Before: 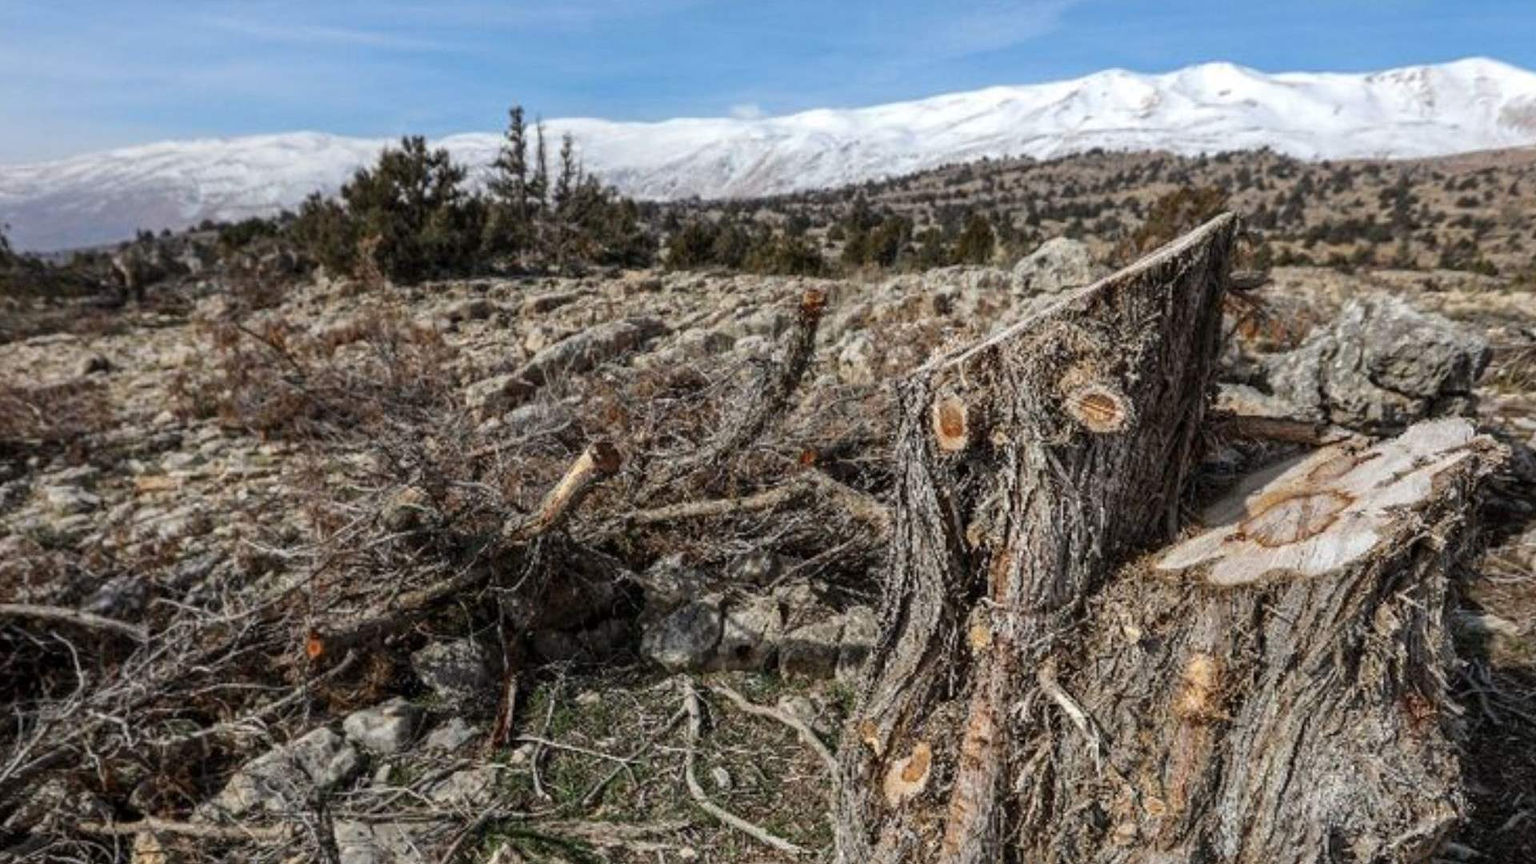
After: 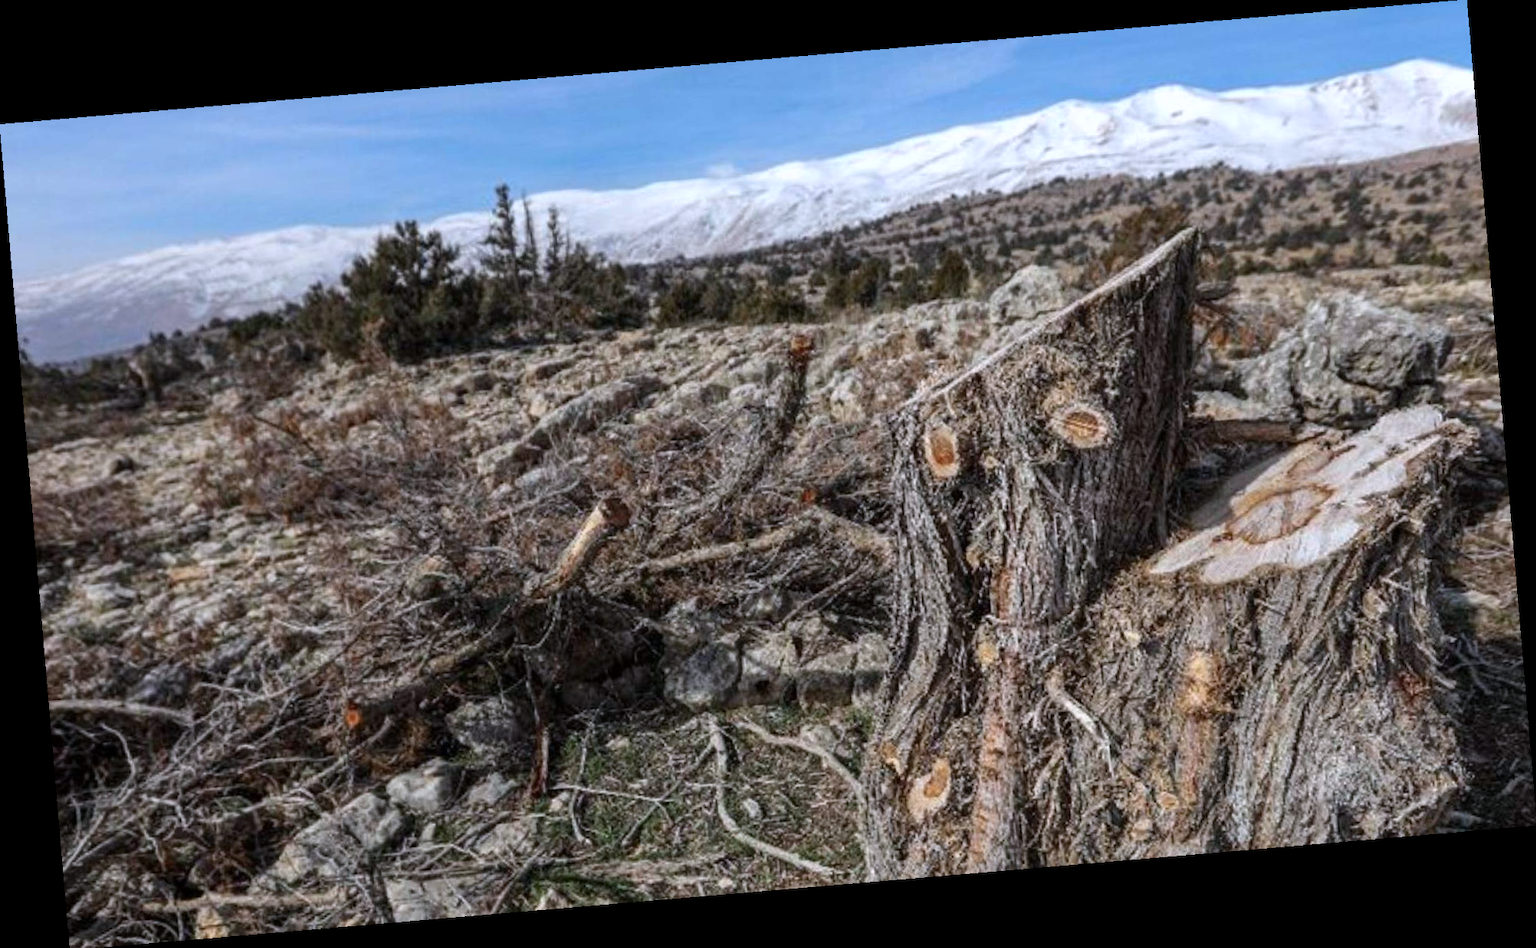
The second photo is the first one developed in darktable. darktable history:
rotate and perspective: rotation -4.86°, automatic cropping off
color calibration: illuminant as shot in camera, x 0.358, y 0.373, temperature 4628.91 K
